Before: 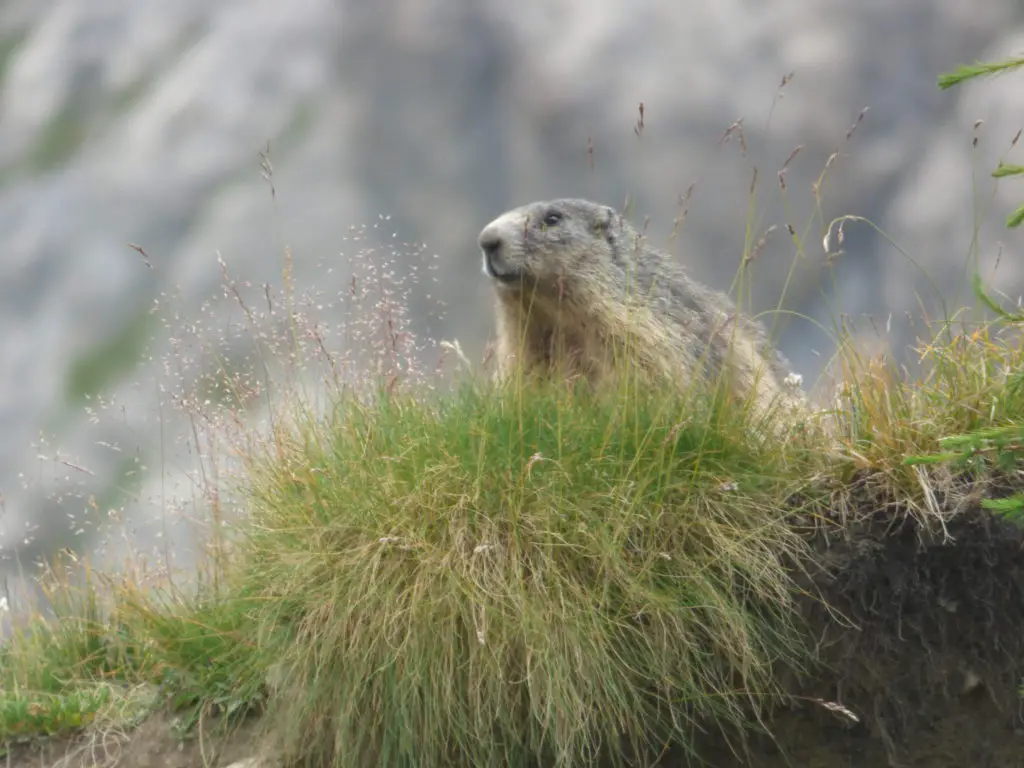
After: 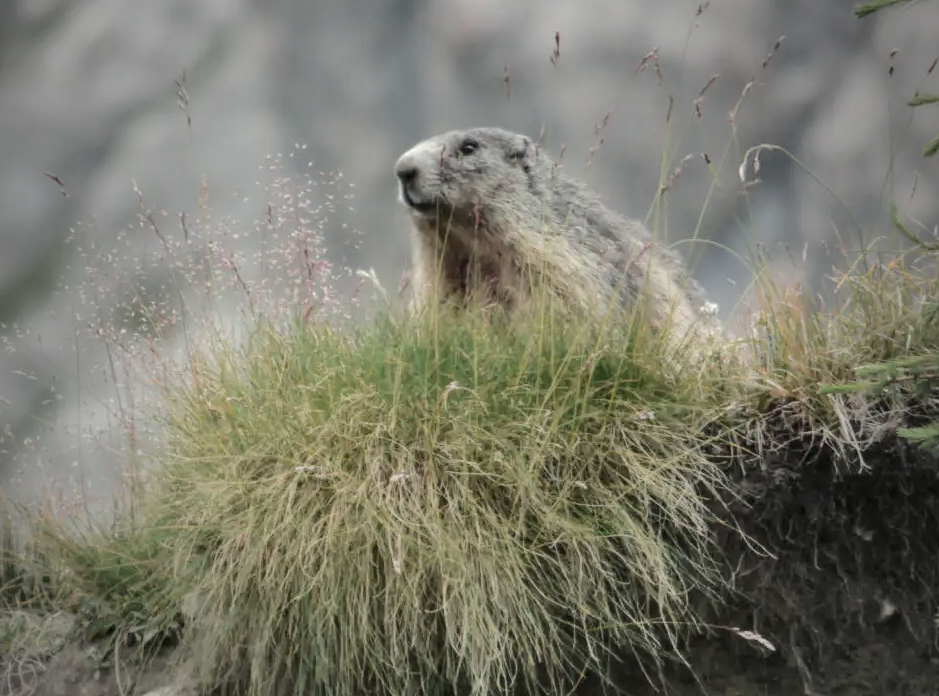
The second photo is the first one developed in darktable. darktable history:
local contrast: on, module defaults
tone curve: curves: ch0 [(0, 0) (0.058, 0.022) (0.265, 0.208) (0.41, 0.417) (0.485, 0.524) (0.638, 0.673) (0.845, 0.828) (0.994, 0.964)]; ch1 [(0, 0) (0.136, 0.146) (0.317, 0.34) (0.382, 0.408) (0.469, 0.482) (0.498, 0.497) (0.557, 0.573) (0.644, 0.643) (0.725, 0.765) (1, 1)]; ch2 [(0, 0) (0.352, 0.403) (0.45, 0.469) (0.502, 0.504) (0.54, 0.524) (0.592, 0.566) (0.638, 0.599) (1, 1)], color space Lab, independent channels, preserve colors none
crop and rotate: left 8.254%, top 9.295%
exposure: exposure -0.06 EV, compensate highlight preservation false
tone equalizer: edges refinement/feathering 500, mask exposure compensation -1.57 EV, preserve details no
vignetting: fall-off start 72.36%, fall-off radius 108.02%, brightness -0.697, width/height ratio 0.736
shadows and highlights: shadows 61.29, soften with gaussian
